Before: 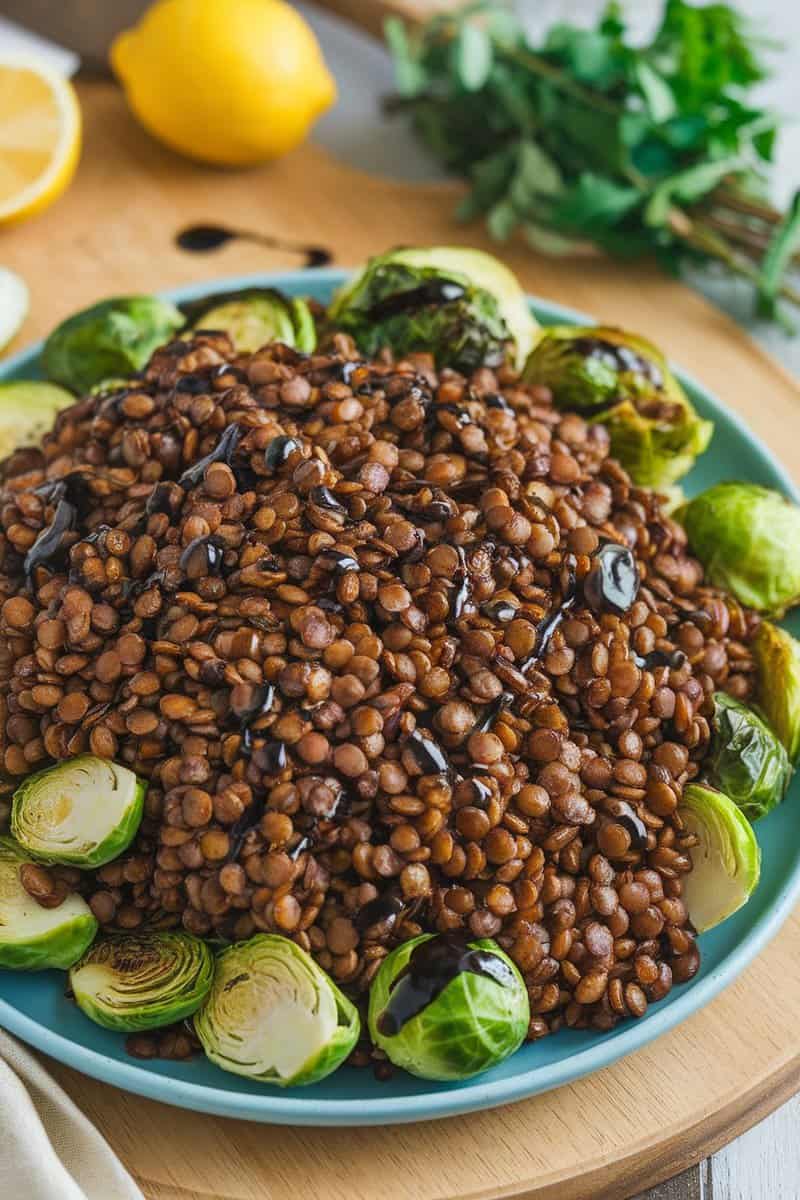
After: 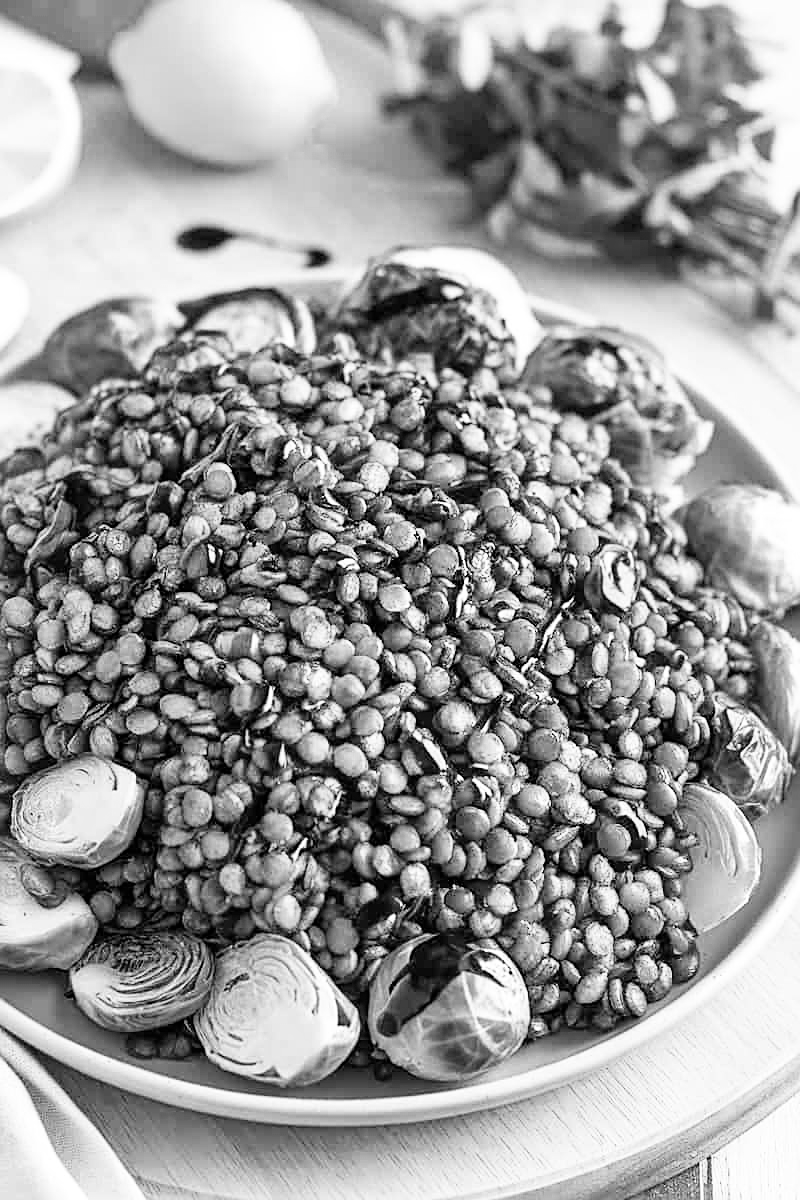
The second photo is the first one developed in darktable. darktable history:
filmic rgb: middle gray luminance 12.74%, black relative exposure -10.13 EV, white relative exposure 3.47 EV, threshold 6 EV, target black luminance 0%, hardness 5.74, latitude 44.69%, contrast 1.221, highlights saturation mix 5%, shadows ↔ highlights balance 26.78%, add noise in highlights 0, preserve chrominance no, color science v3 (2019), use custom middle-gray values true, iterations of high-quality reconstruction 0, contrast in highlights soft, enable highlight reconstruction true
exposure: black level correction 0.001, exposure 0.5 EV, compensate exposure bias true, compensate highlight preservation false
color zones: curves: ch0 [(0.004, 0.588) (0.116, 0.636) (0.259, 0.476) (0.423, 0.464) (0.75, 0.5)]; ch1 [(0, 0) (0.143, 0) (0.286, 0) (0.429, 0) (0.571, 0) (0.714, 0) (0.857, 0)]
sharpen: on, module defaults
color balance rgb: perceptual saturation grading › global saturation 35%, perceptual saturation grading › highlights -30%, perceptual saturation grading › shadows 35%, perceptual brilliance grading › global brilliance 3%, perceptual brilliance grading › highlights -3%, perceptual brilliance grading › shadows 3%
